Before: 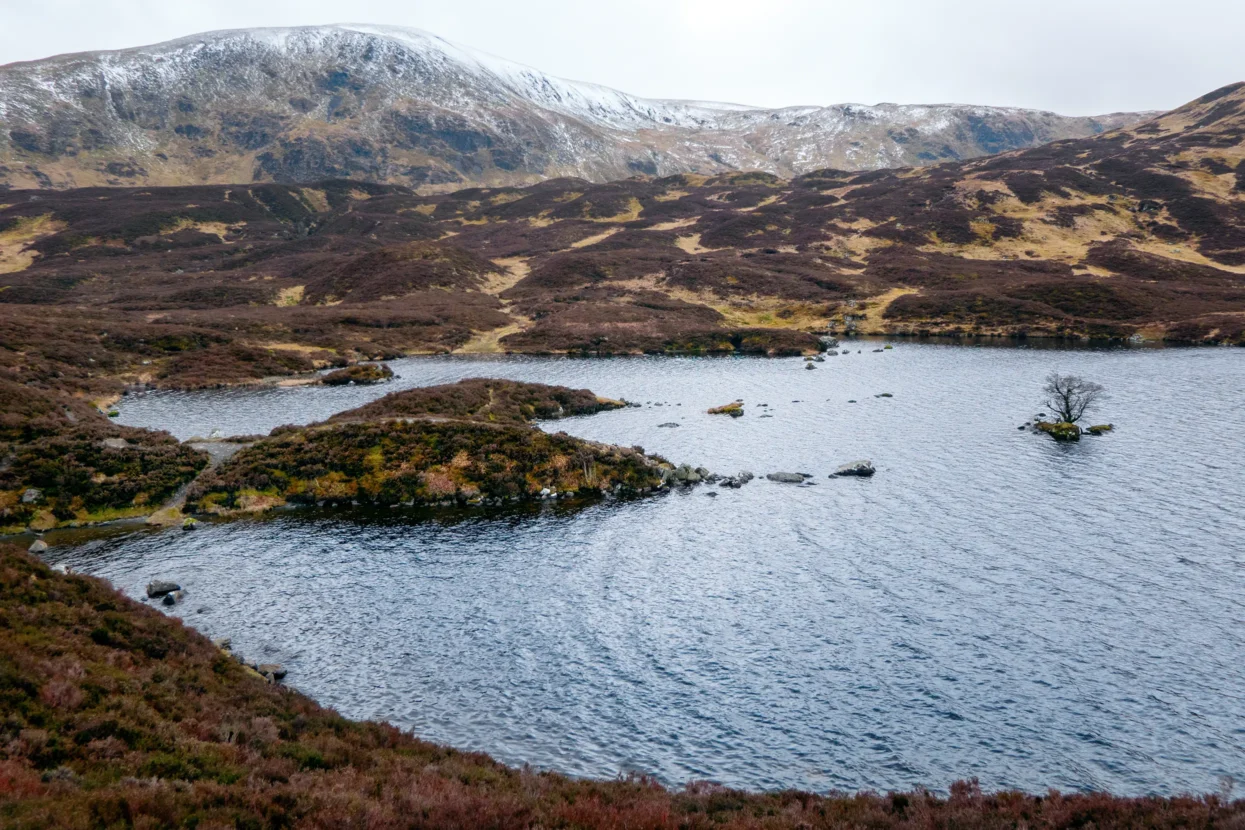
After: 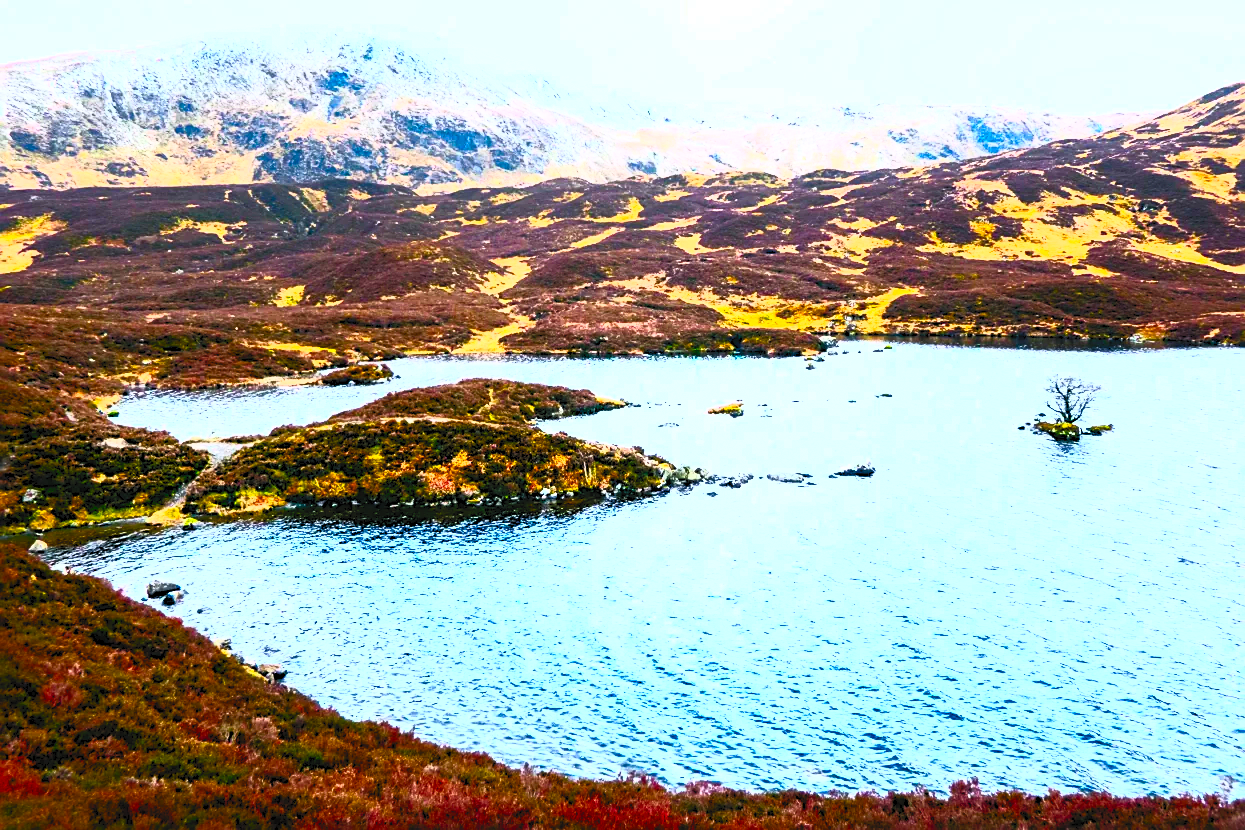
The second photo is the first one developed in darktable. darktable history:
sharpen: on, module defaults
contrast brightness saturation: contrast 0.992, brightness 0.999, saturation 0.988
tone equalizer: -8 EV -0.425 EV, -7 EV -0.408 EV, -6 EV -0.366 EV, -5 EV -0.262 EV, -3 EV 0.243 EV, -2 EV 0.347 EV, -1 EV 0.363 EV, +0 EV 0.431 EV
color balance rgb: shadows lift › luminance -20.354%, perceptual saturation grading › global saturation 20%, perceptual saturation grading › highlights 3.544%, perceptual saturation grading › shadows 50.047%
